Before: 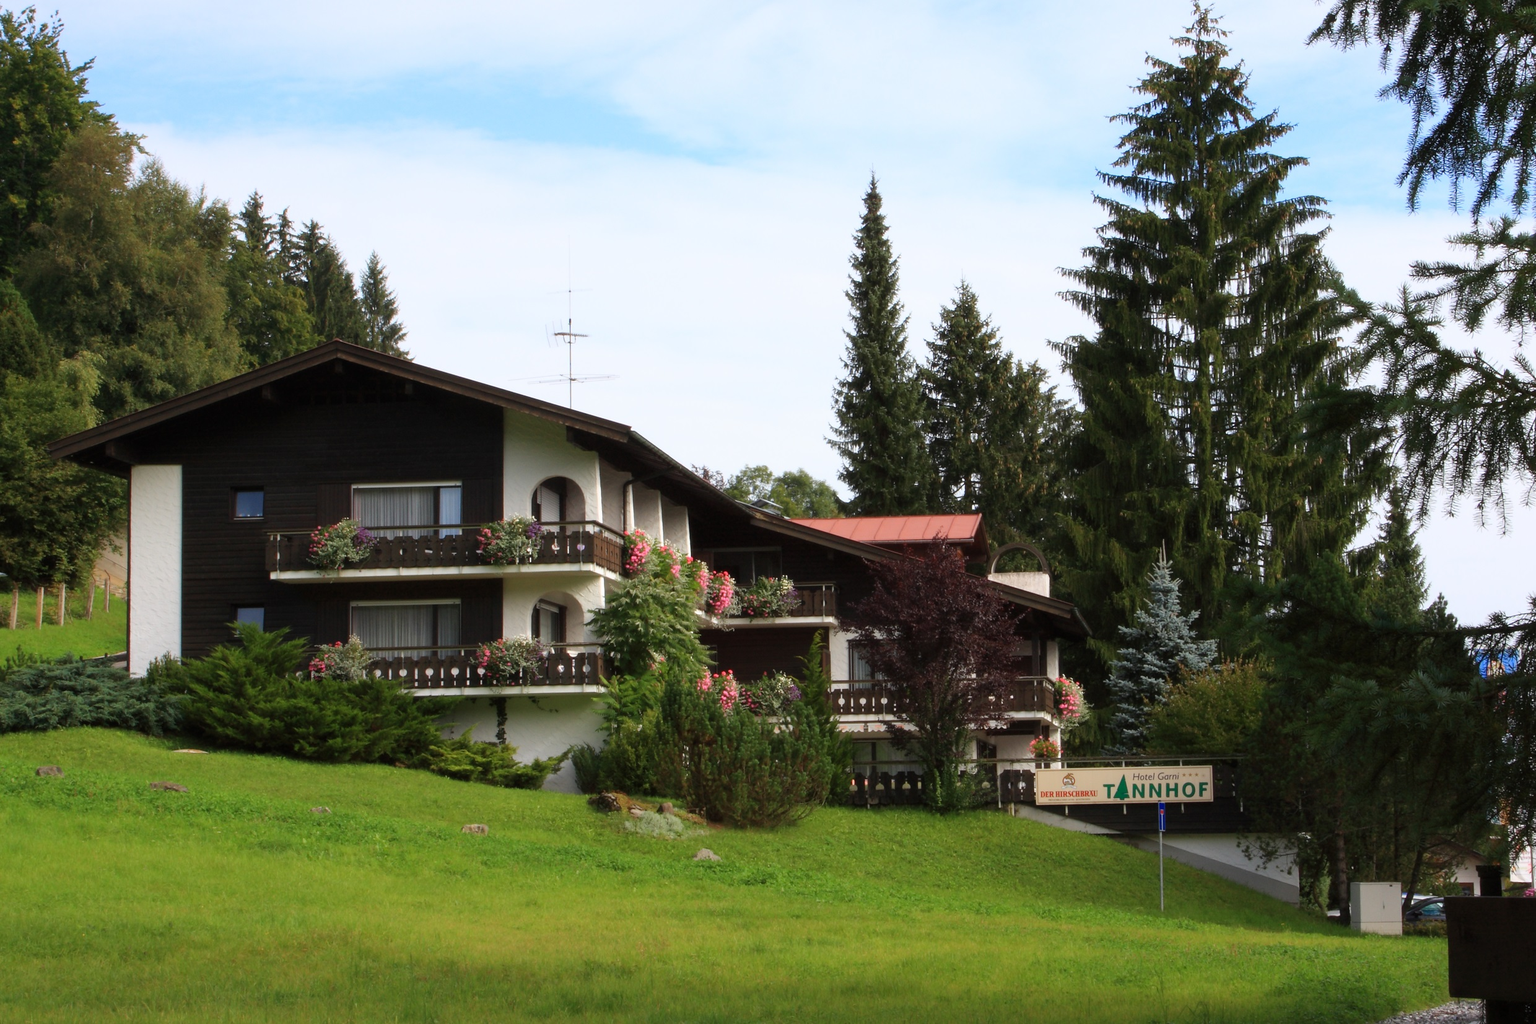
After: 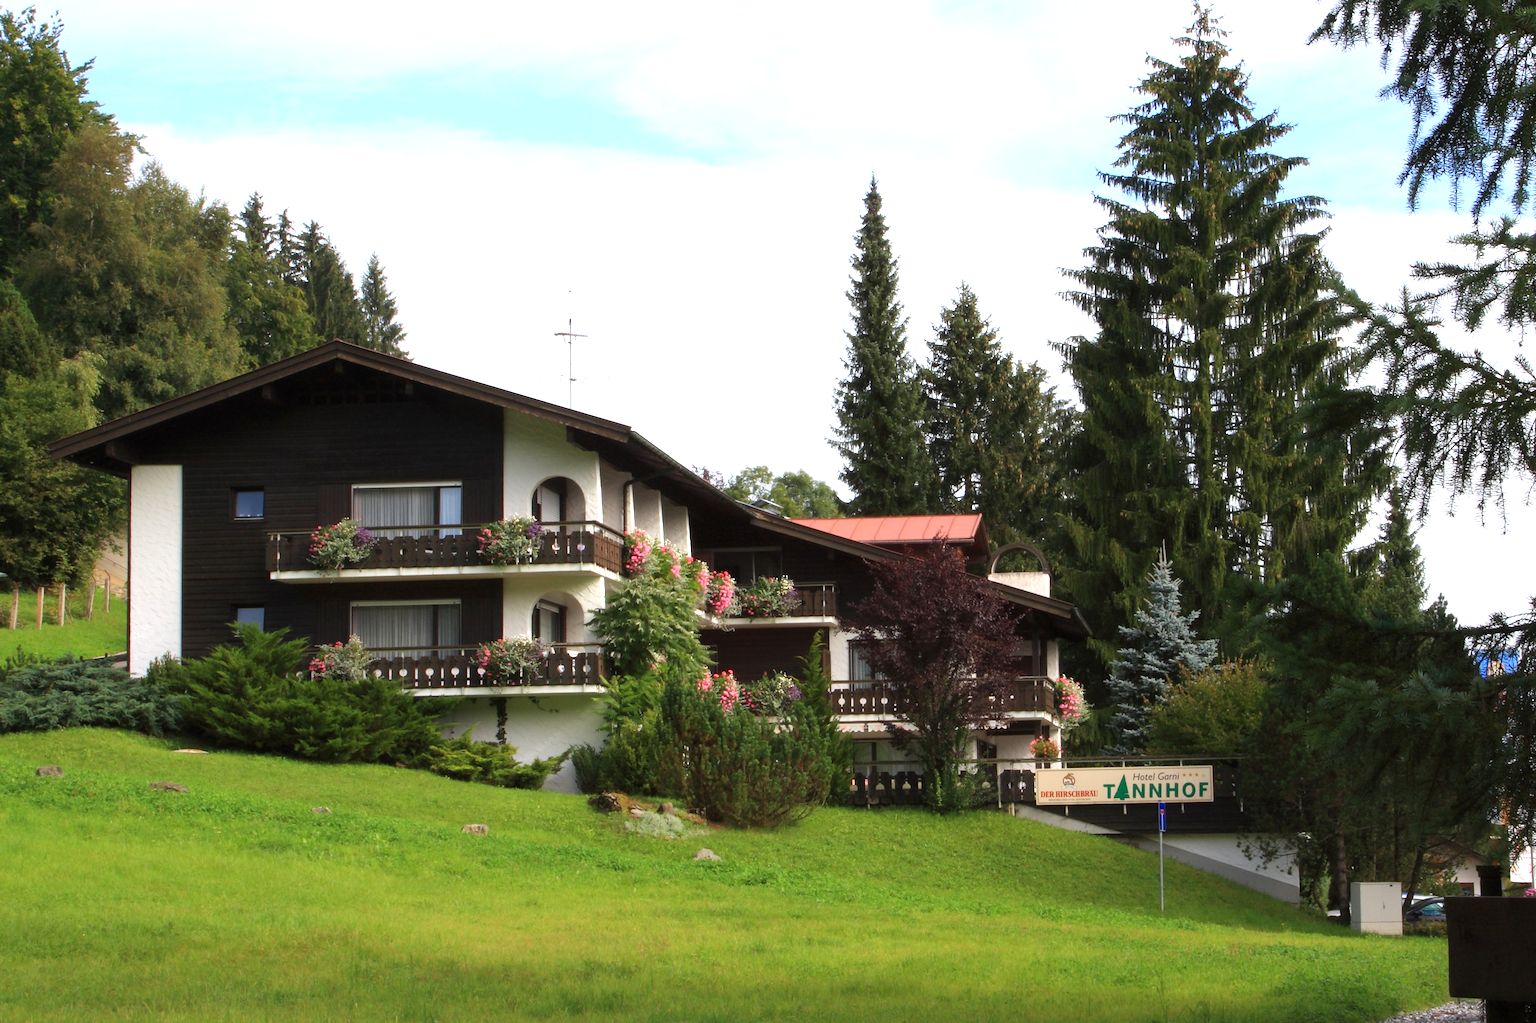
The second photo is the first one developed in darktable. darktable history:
exposure: exposure 0.171 EV, compensate exposure bias true, compensate highlight preservation false
